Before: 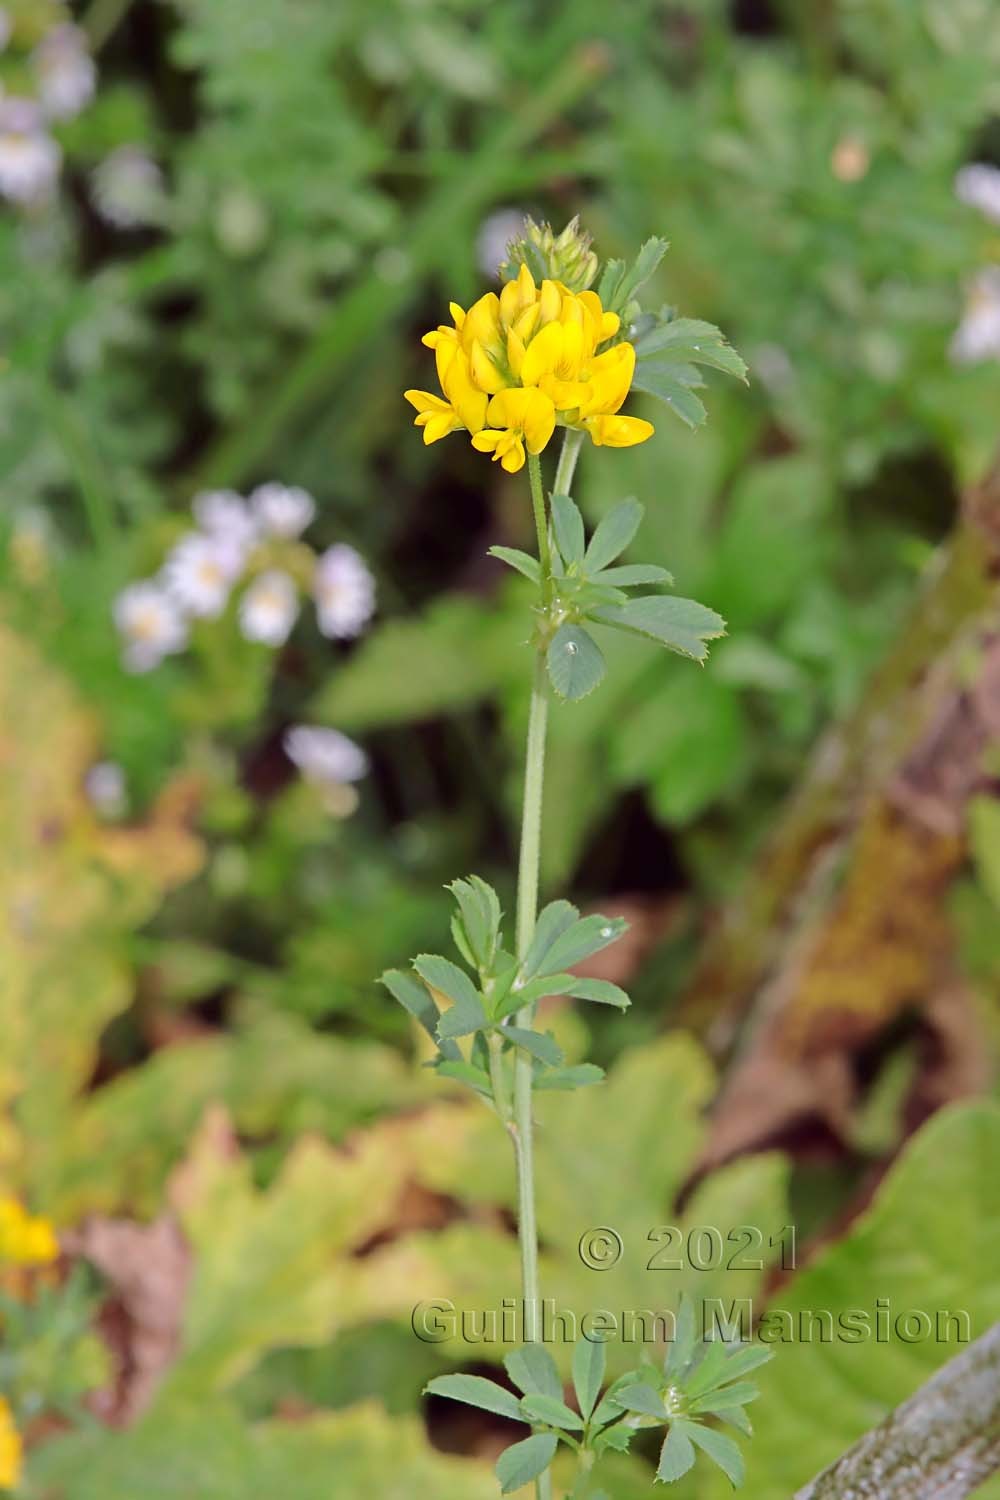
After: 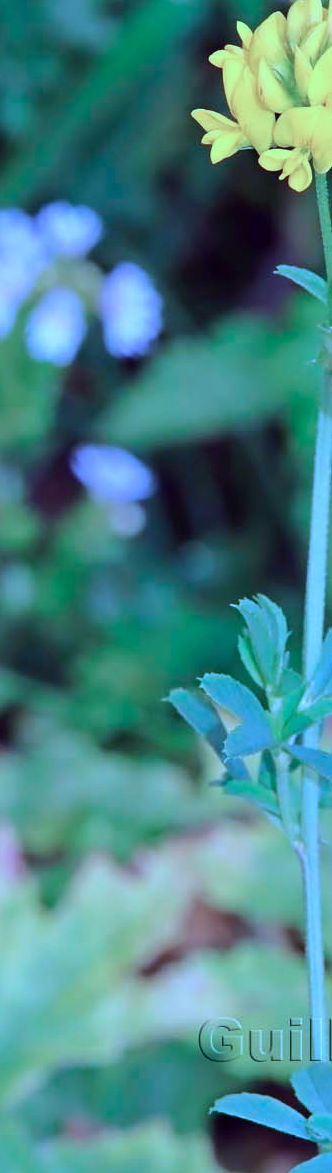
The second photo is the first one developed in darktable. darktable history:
tone equalizer: on, module defaults
color calibration: illuminant custom, x 0.46, y 0.43, temperature 2626.6 K
crop and rotate: left 21.35%, top 18.747%, right 45.441%, bottom 2.996%
